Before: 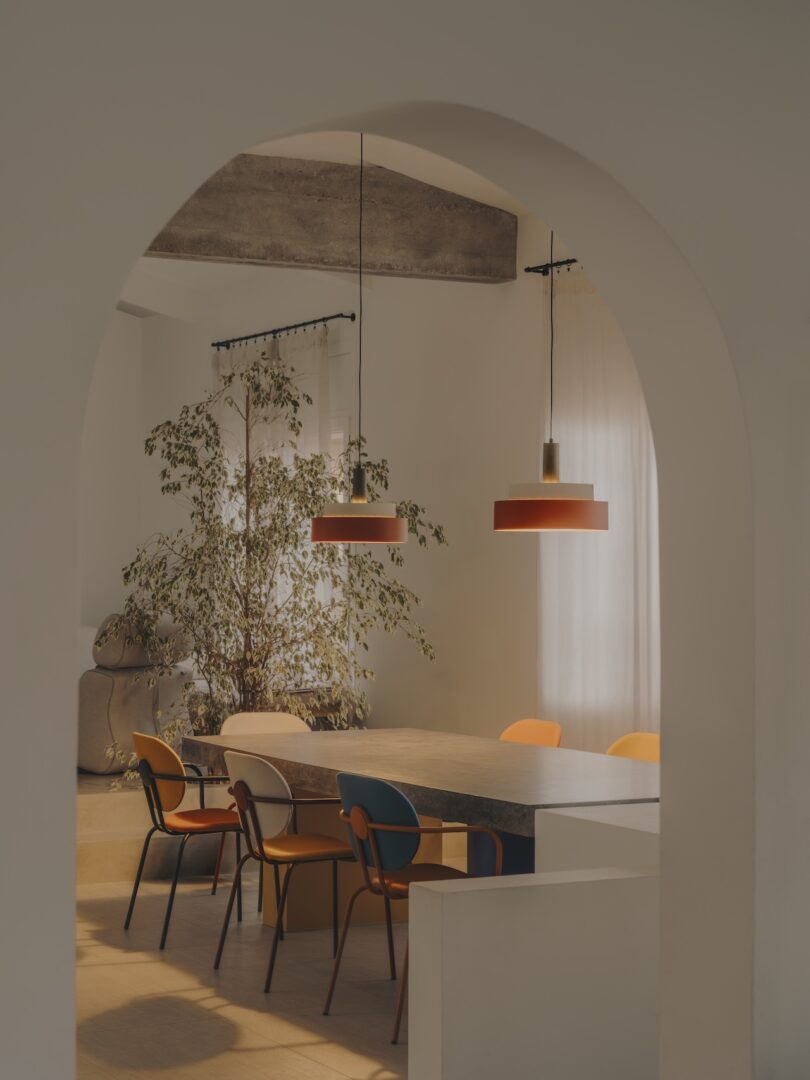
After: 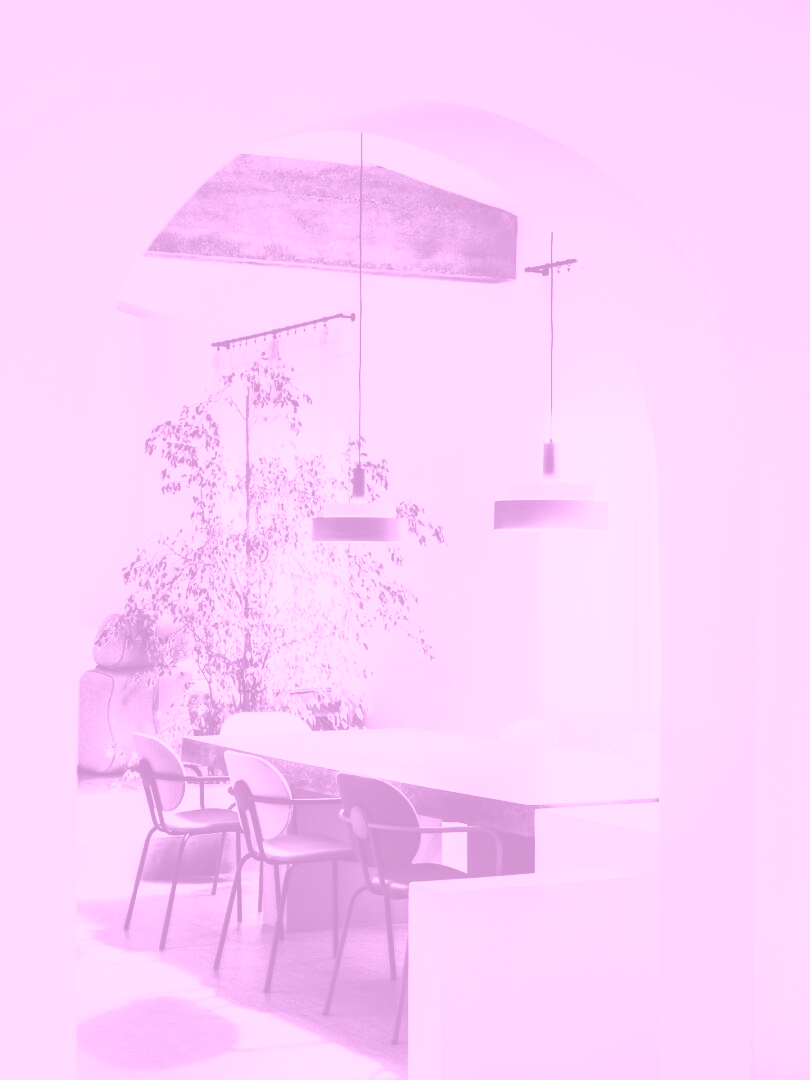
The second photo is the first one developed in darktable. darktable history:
exposure: exposure 0.785 EV, compensate highlight preservation false
contrast brightness saturation: contrast 0.28
colorize: hue 331.2°, saturation 75%, source mix 30.28%, lightness 70.52%, version 1
tone curve: curves: ch0 [(0, 0) (0.003, 0.005) (0.011, 0.011) (0.025, 0.02) (0.044, 0.03) (0.069, 0.041) (0.1, 0.062) (0.136, 0.089) (0.177, 0.135) (0.224, 0.189) (0.277, 0.259) (0.335, 0.373) (0.399, 0.499) (0.468, 0.622) (0.543, 0.724) (0.623, 0.807) (0.709, 0.868) (0.801, 0.916) (0.898, 0.964) (1, 1)], preserve colors none
